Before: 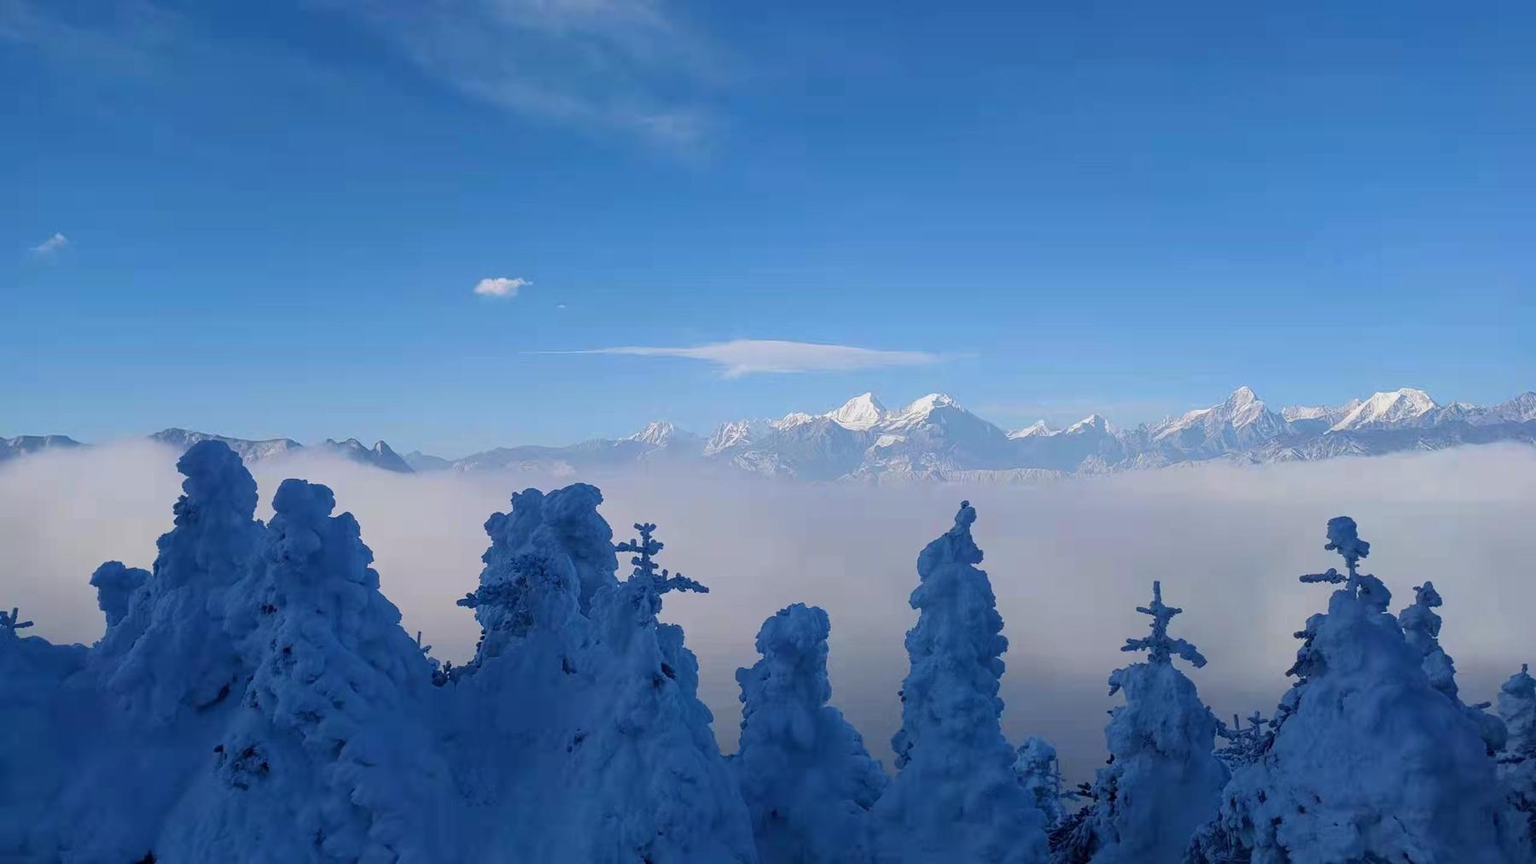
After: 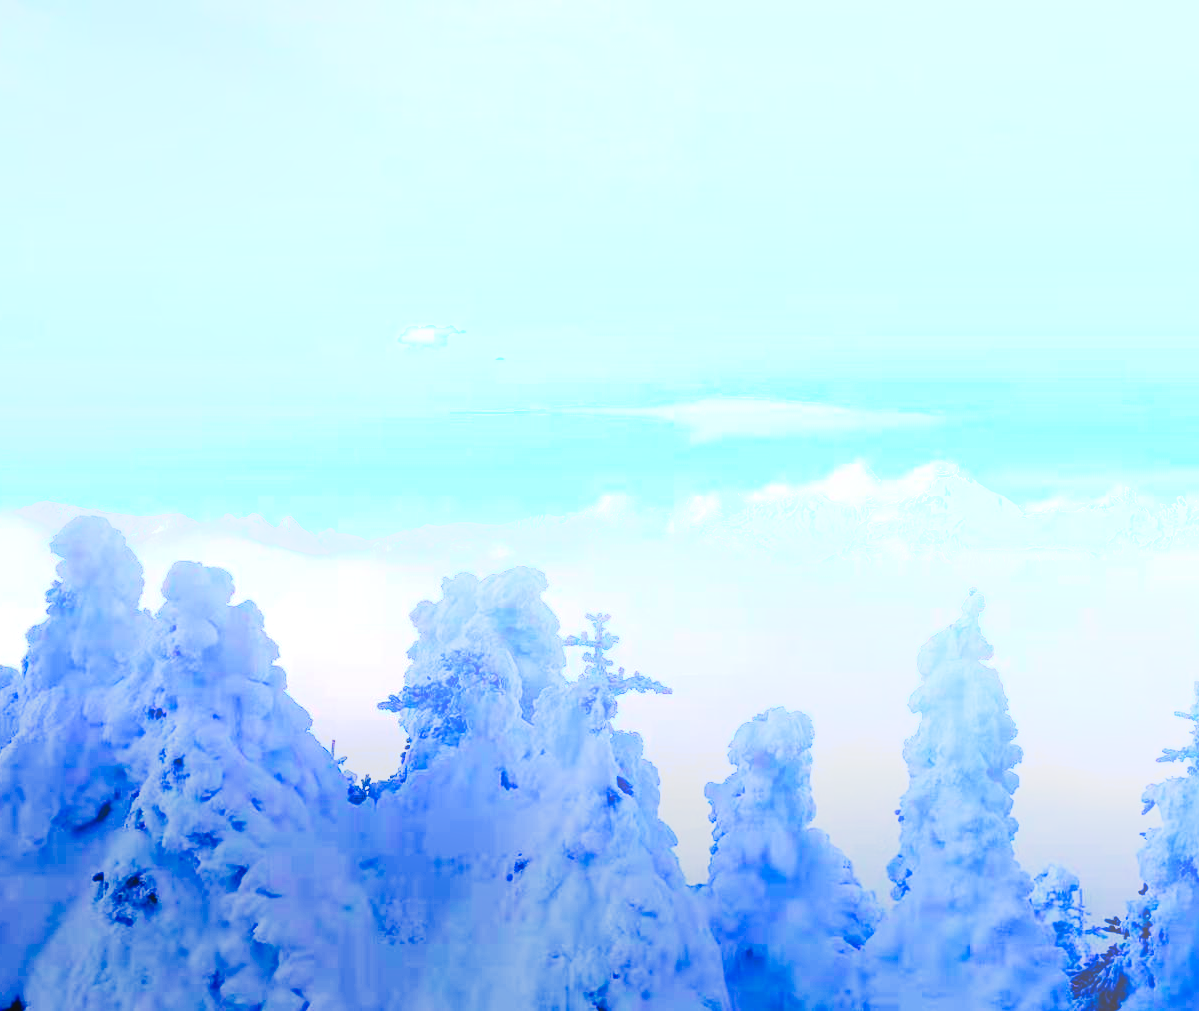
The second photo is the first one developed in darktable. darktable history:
exposure: exposure 1.2 EV, compensate highlight preservation false
tone curve: curves: ch0 [(0, 0) (0.003, 0.001) (0.011, 0.005) (0.025, 0.009) (0.044, 0.014) (0.069, 0.019) (0.1, 0.028) (0.136, 0.039) (0.177, 0.073) (0.224, 0.134) (0.277, 0.218) (0.335, 0.343) (0.399, 0.488) (0.468, 0.608) (0.543, 0.699) (0.623, 0.773) (0.709, 0.819) (0.801, 0.852) (0.898, 0.874) (1, 1)], preserve colors none
crop and rotate: left 8.786%, right 24.548%
white balance: red 0.986, blue 1.01
bloom: size 40%
